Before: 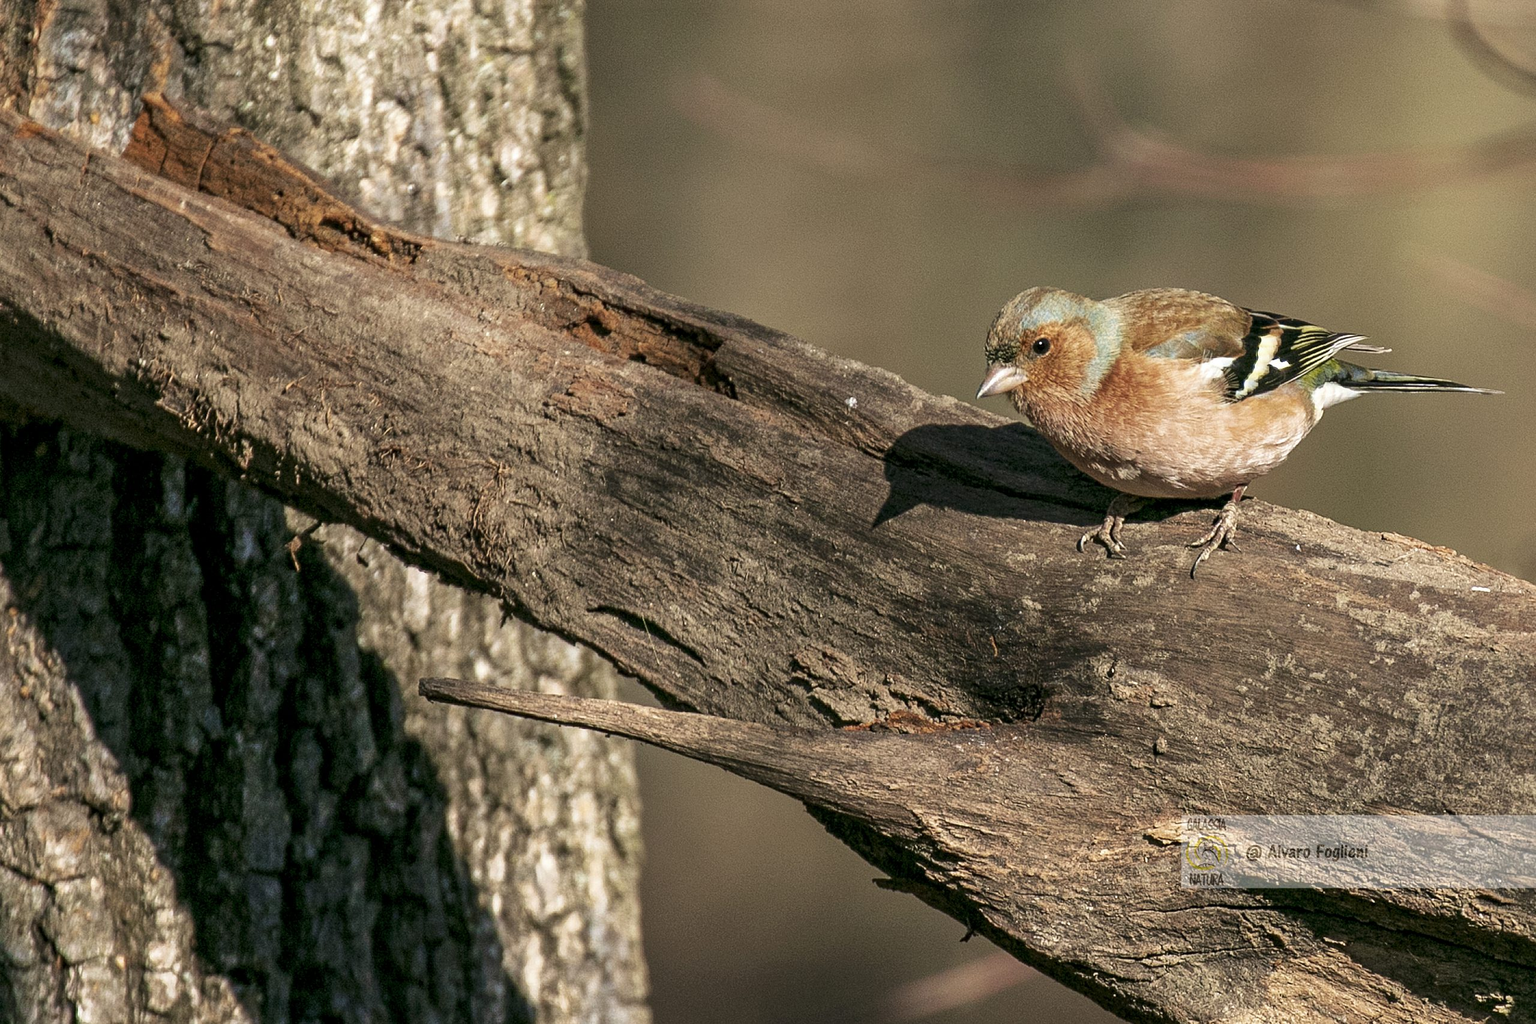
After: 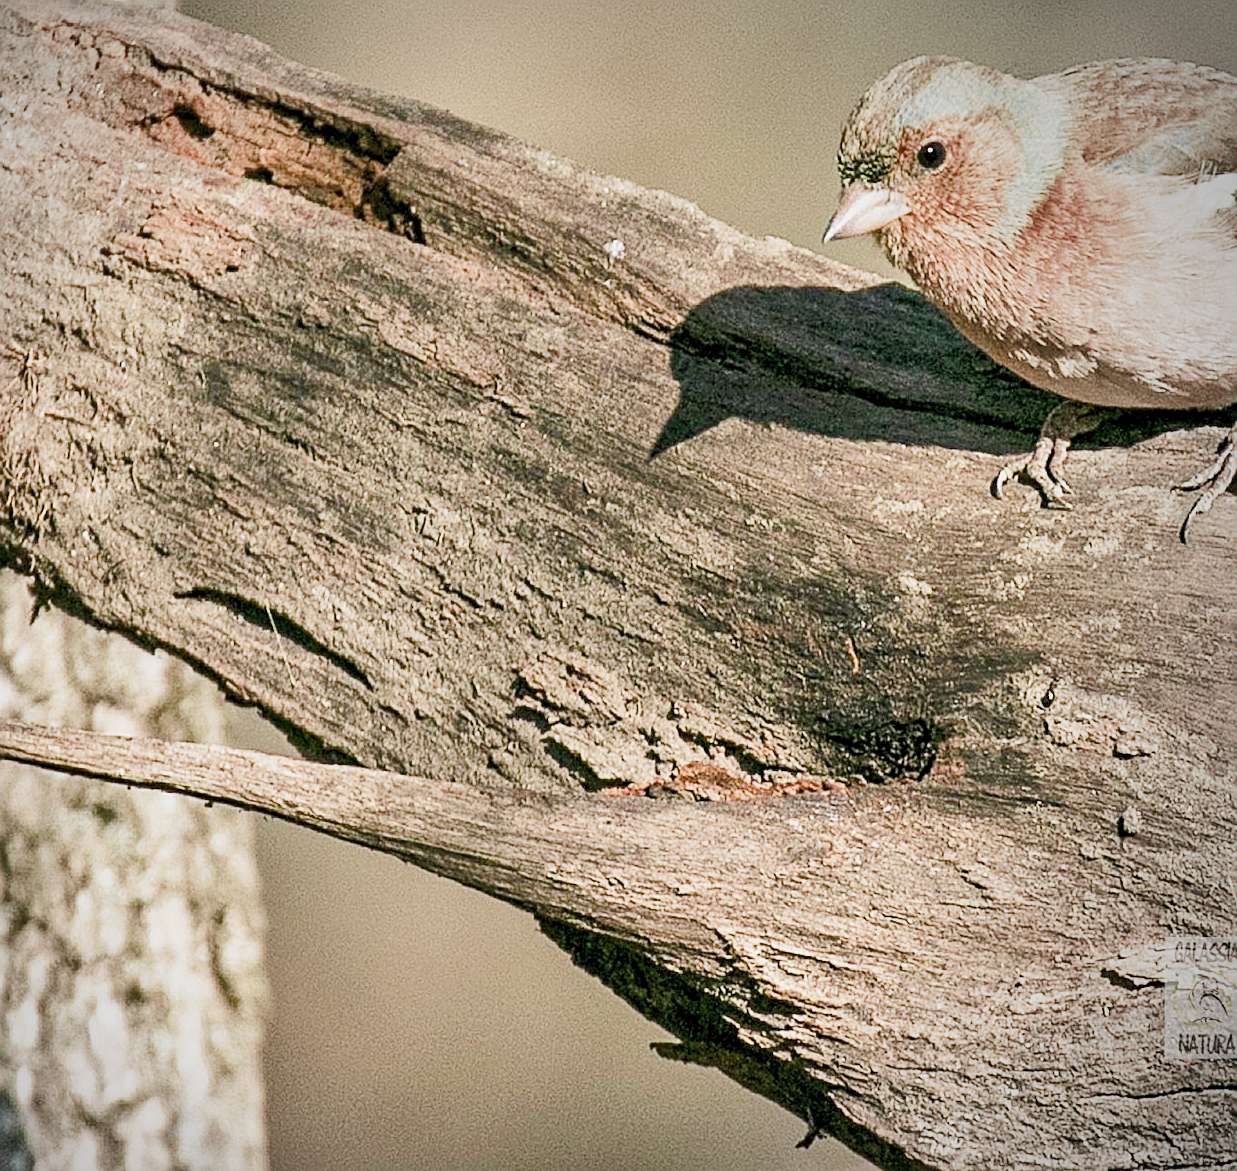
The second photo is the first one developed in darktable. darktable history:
vignetting: fall-off radius 60.68%, center (-0.147, 0.014)
sharpen: on, module defaults
shadows and highlights: highlights color adjustment 78.84%, soften with gaussian
crop: left 31.418%, top 24.738%, right 20.24%, bottom 6.614%
filmic rgb: black relative exposure -7.08 EV, white relative exposure 5.39 EV, threshold 2.96 EV, hardness 3.02, color science v5 (2021), contrast in shadows safe, contrast in highlights safe, enable highlight reconstruction true
color balance rgb: perceptual saturation grading › global saturation 20%, perceptual saturation grading › highlights -49.086%, perceptual saturation grading › shadows 25.003%, global vibrance 20%
exposure: exposure 1.995 EV, compensate highlight preservation false
